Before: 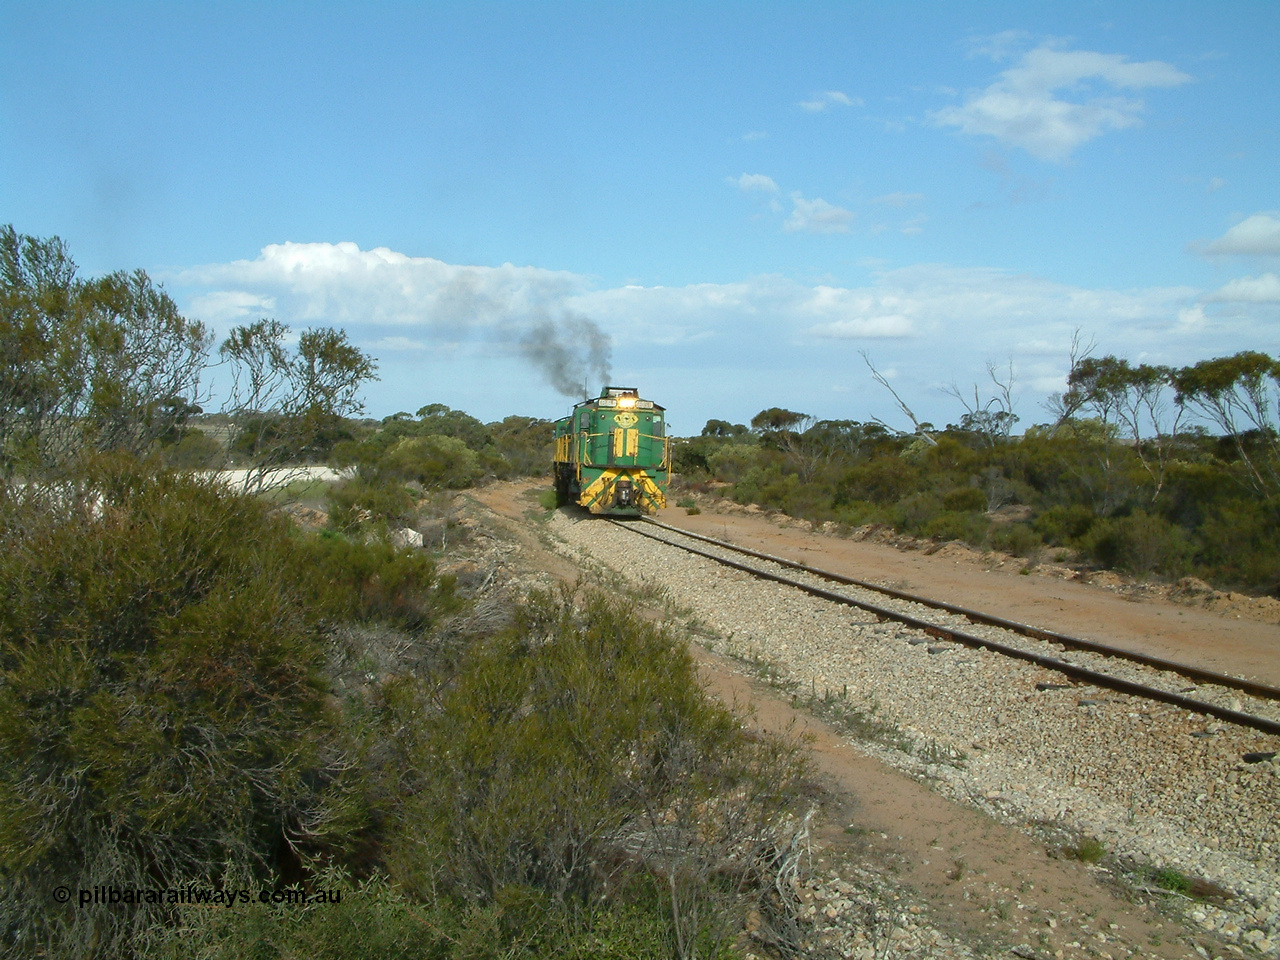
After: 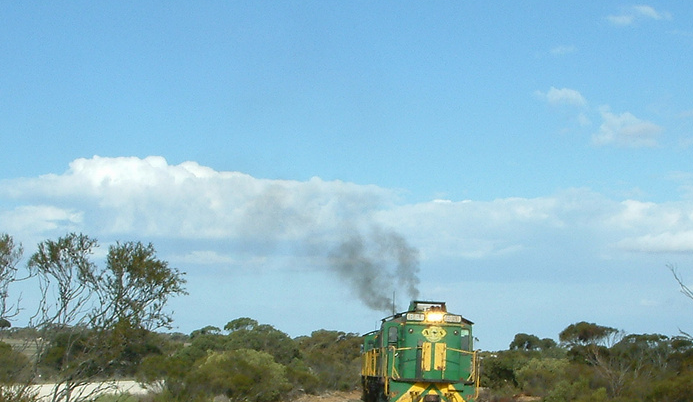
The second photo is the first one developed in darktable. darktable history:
crop: left 15.07%, top 9.028%, right 30.778%, bottom 49%
